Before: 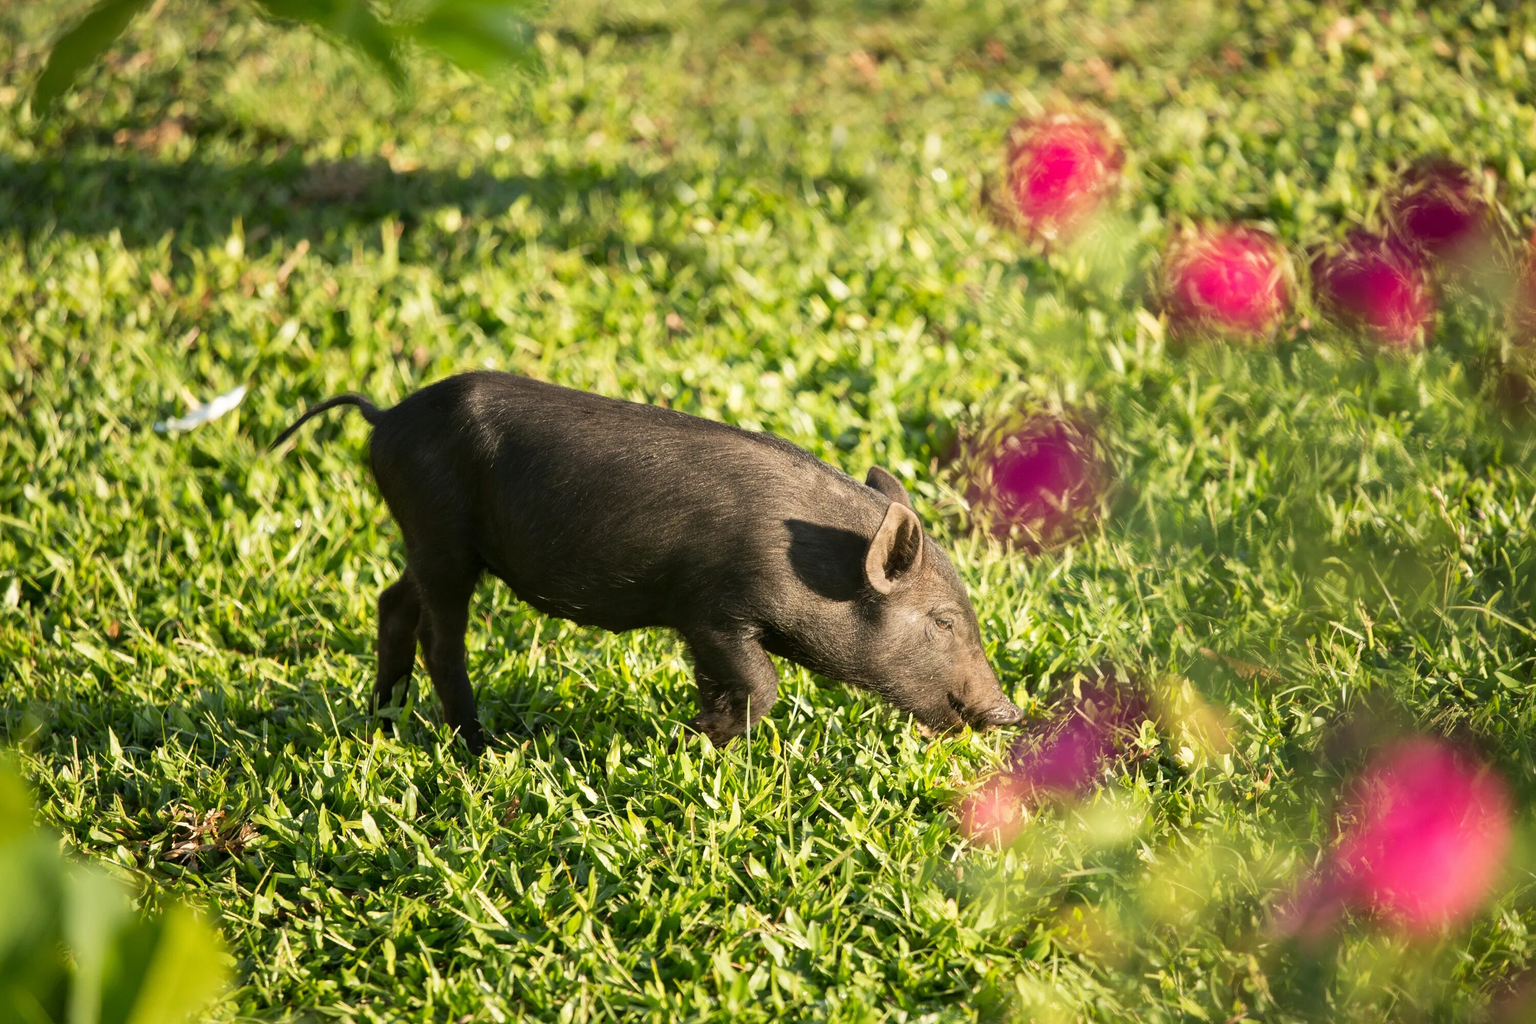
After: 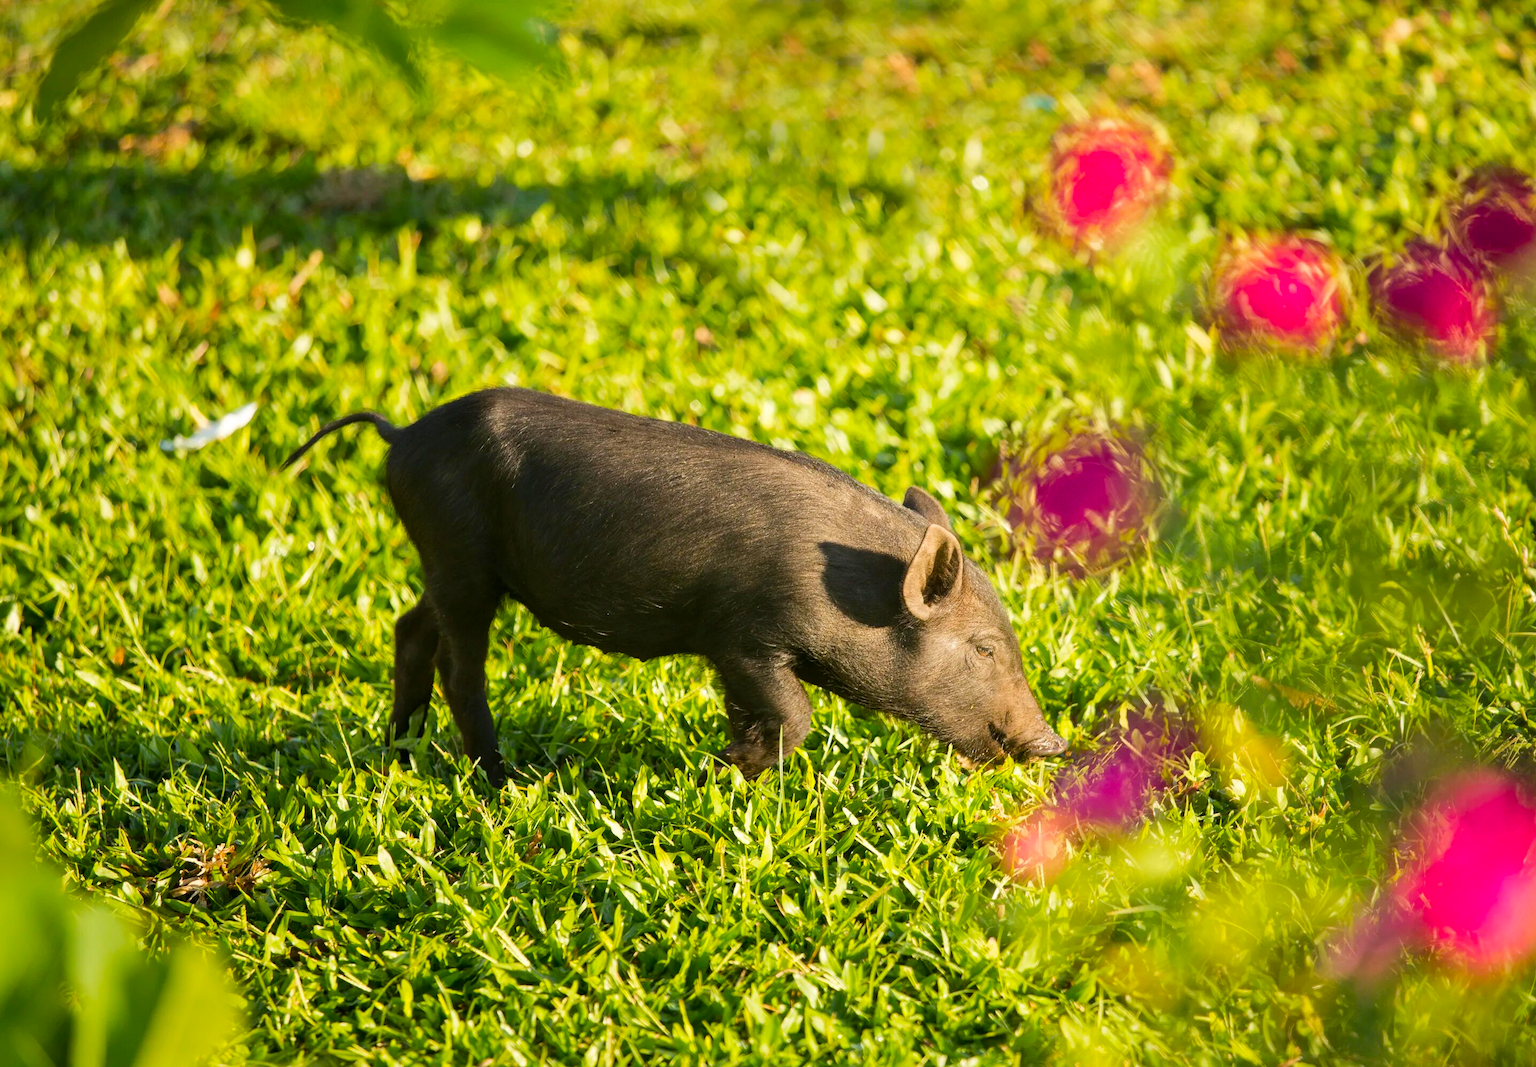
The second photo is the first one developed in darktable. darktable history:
crop: right 4.126%, bottom 0.031%
color balance rgb: perceptual saturation grading › global saturation 25%, perceptual brilliance grading › mid-tones 10%, perceptual brilliance grading › shadows 15%, global vibrance 20%
